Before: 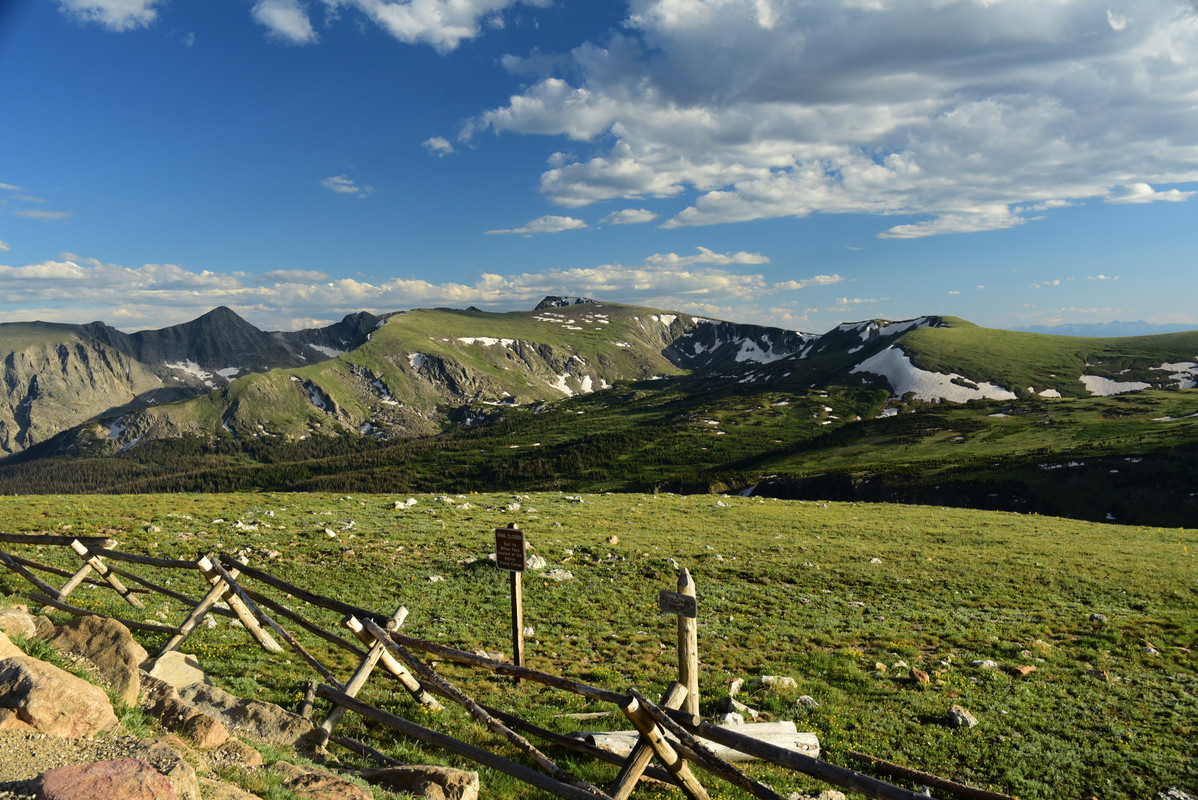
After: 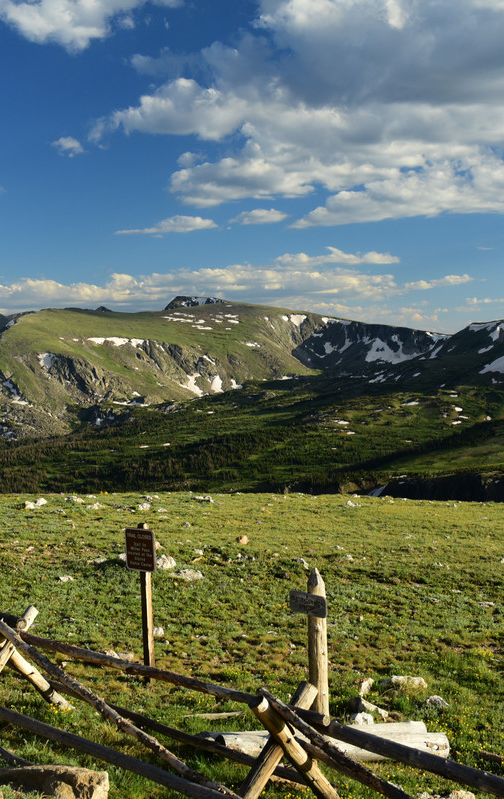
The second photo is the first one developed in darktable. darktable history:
crop: left 30.939%, right 26.973%
